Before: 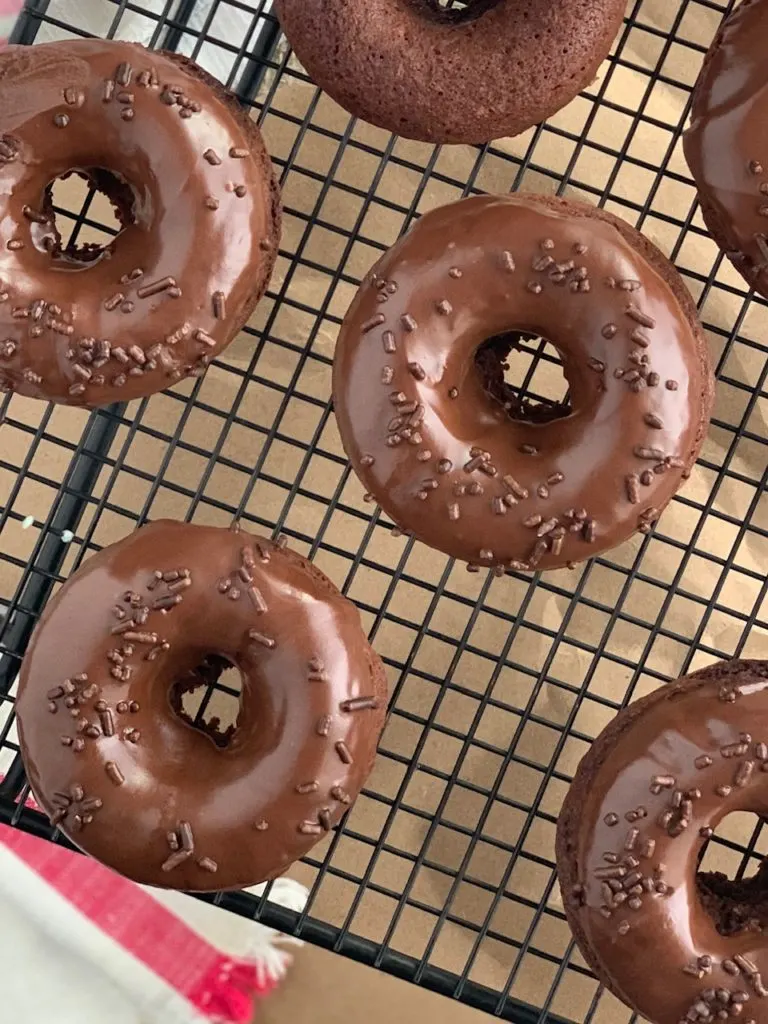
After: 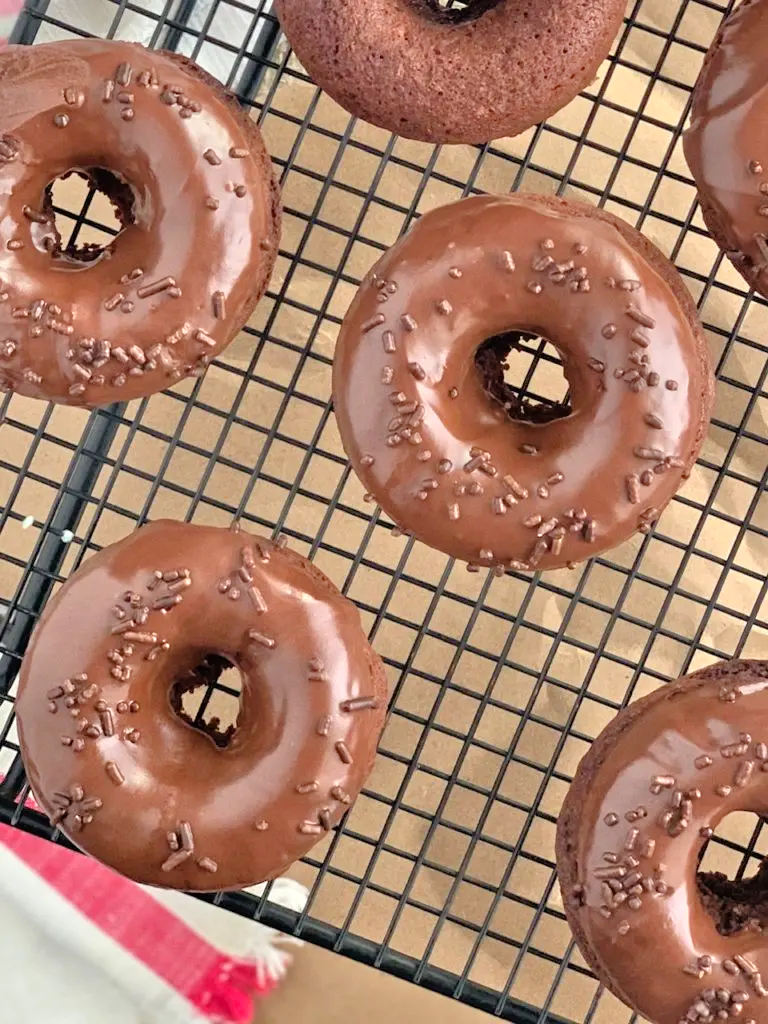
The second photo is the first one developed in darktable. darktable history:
white balance: emerald 1
tone equalizer: -7 EV 0.15 EV, -6 EV 0.6 EV, -5 EV 1.15 EV, -4 EV 1.33 EV, -3 EV 1.15 EV, -2 EV 0.6 EV, -1 EV 0.15 EV, mask exposure compensation -0.5 EV
